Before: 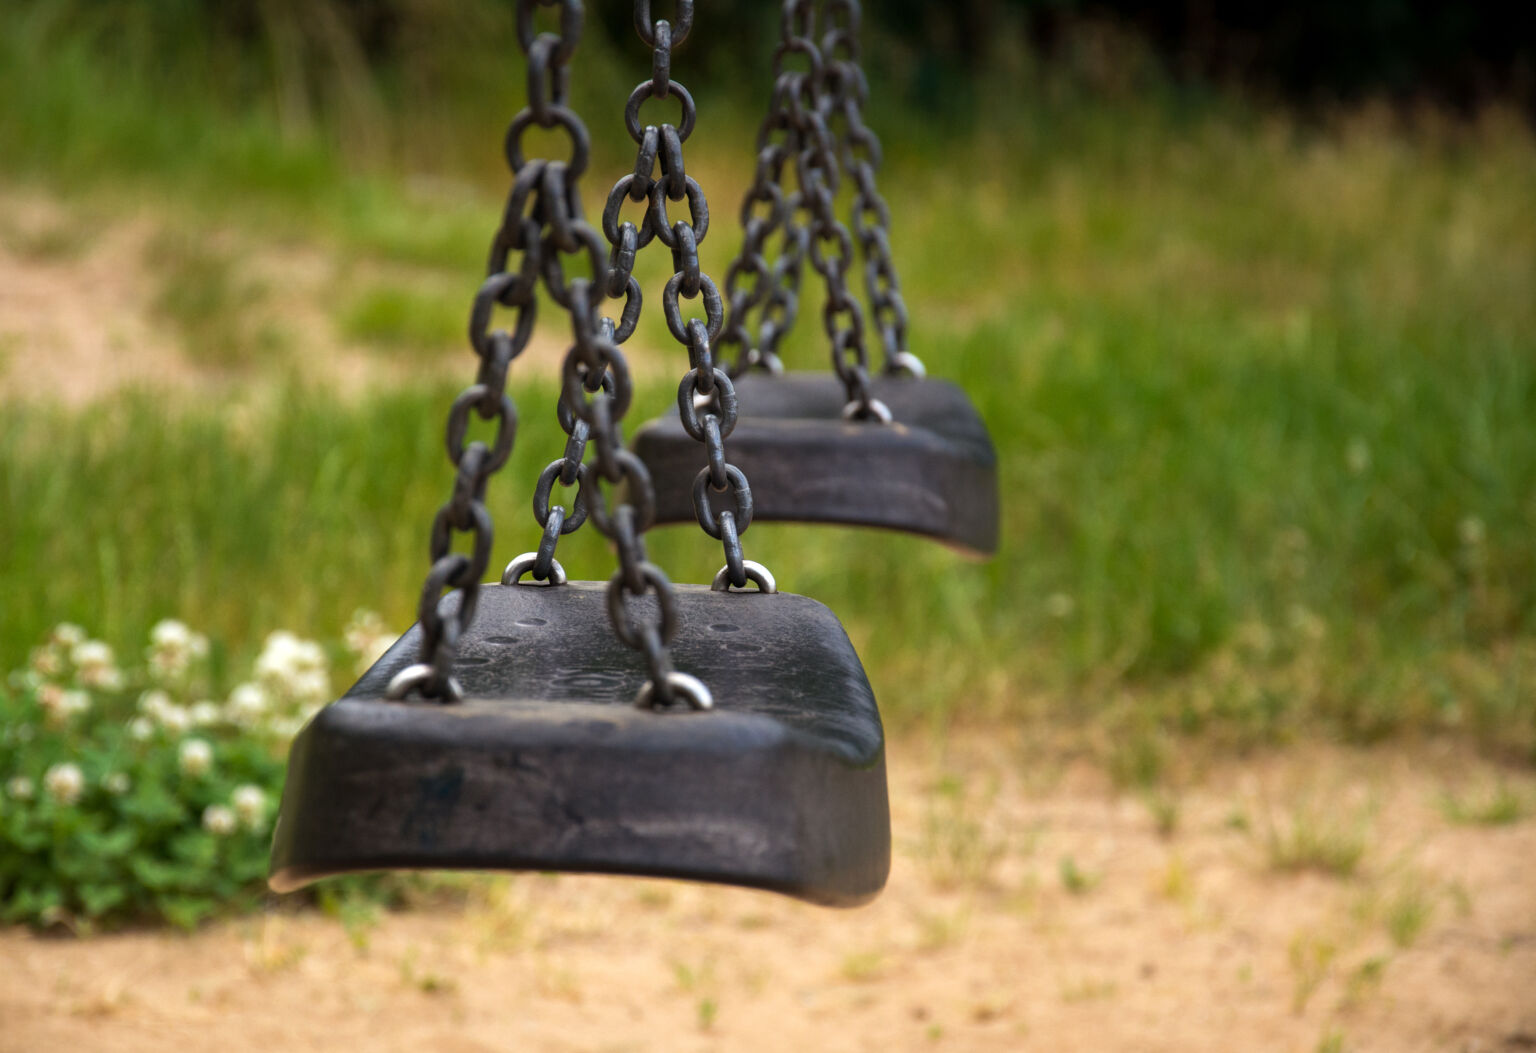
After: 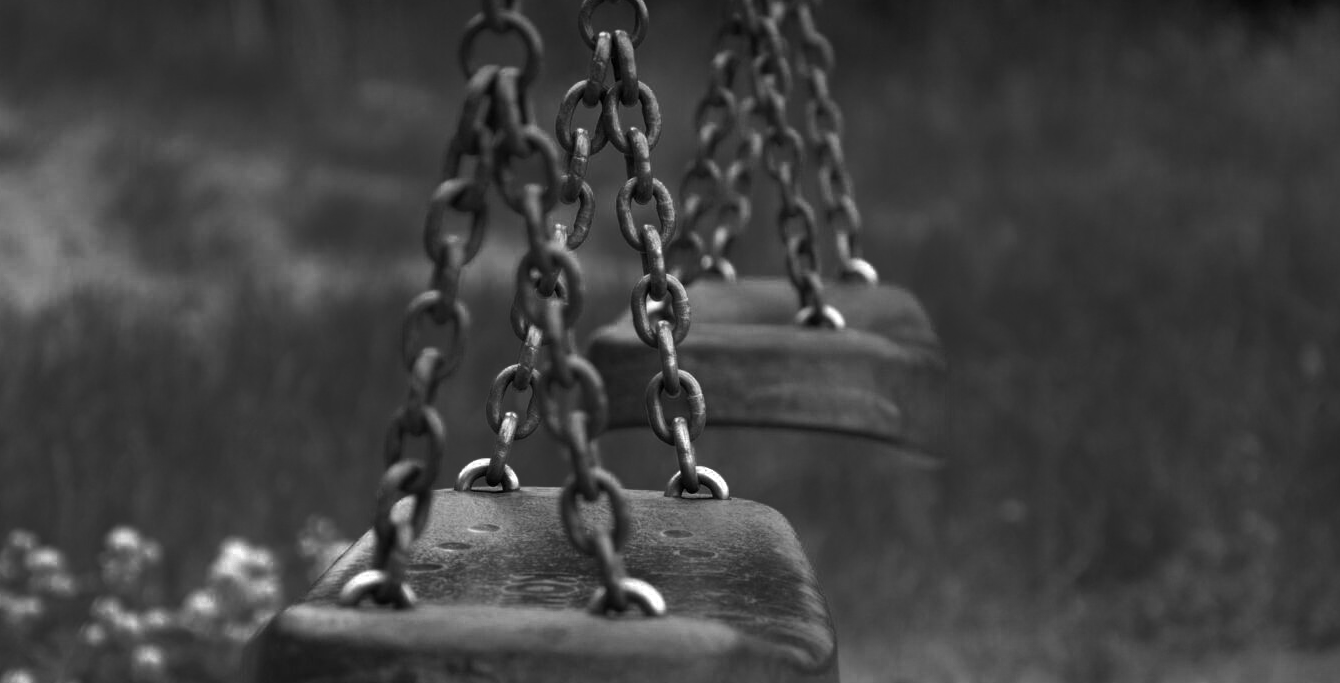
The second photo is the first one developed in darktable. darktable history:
crop: left 3.086%, top 8.928%, right 9.662%, bottom 26.136%
color zones: curves: ch0 [(0.287, 0.048) (0.493, 0.484) (0.737, 0.816)]; ch1 [(0, 0) (0.143, 0) (0.286, 0) (0.429, 0) (0.571, 0) (0.714, 0) (0.857, 0)]
